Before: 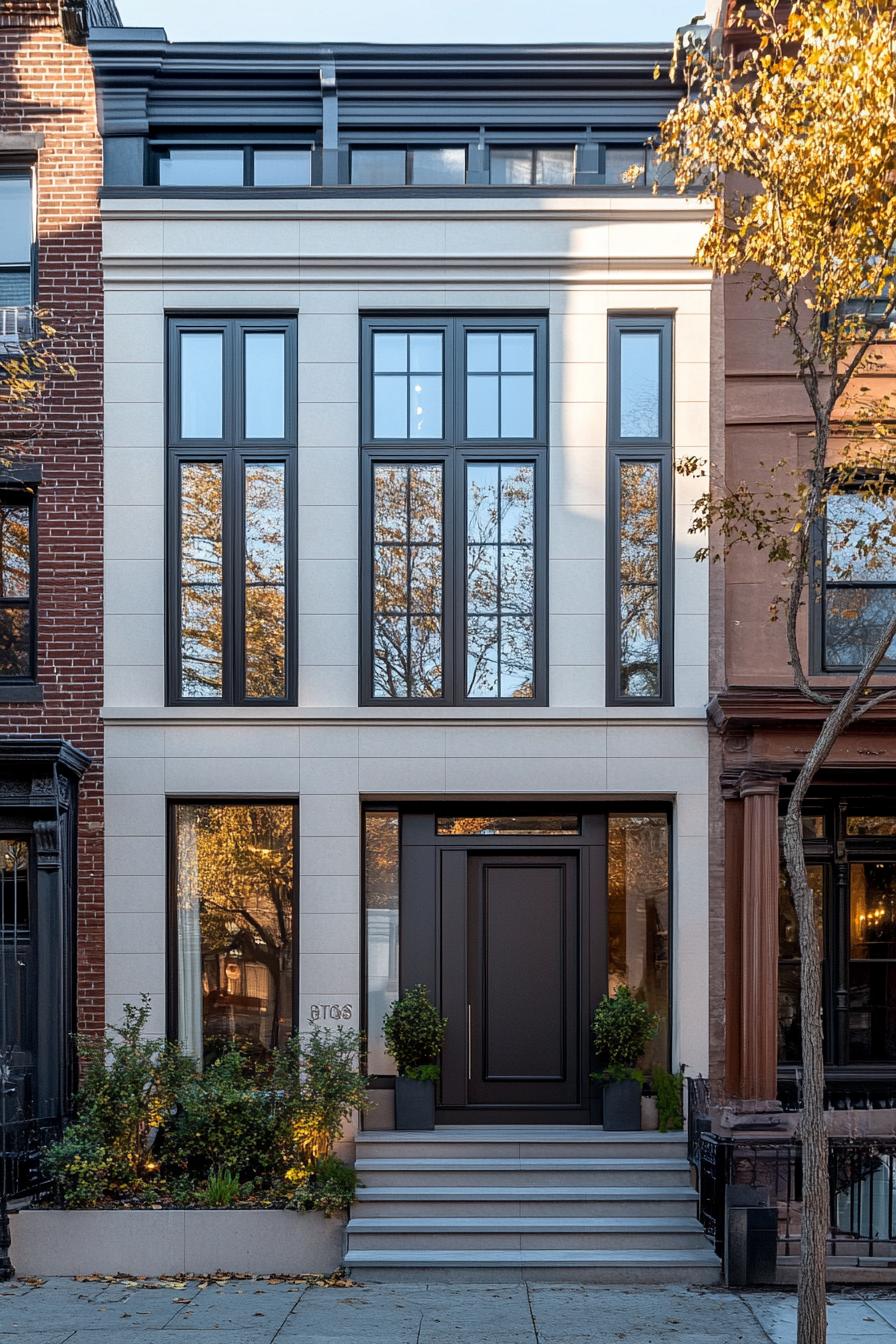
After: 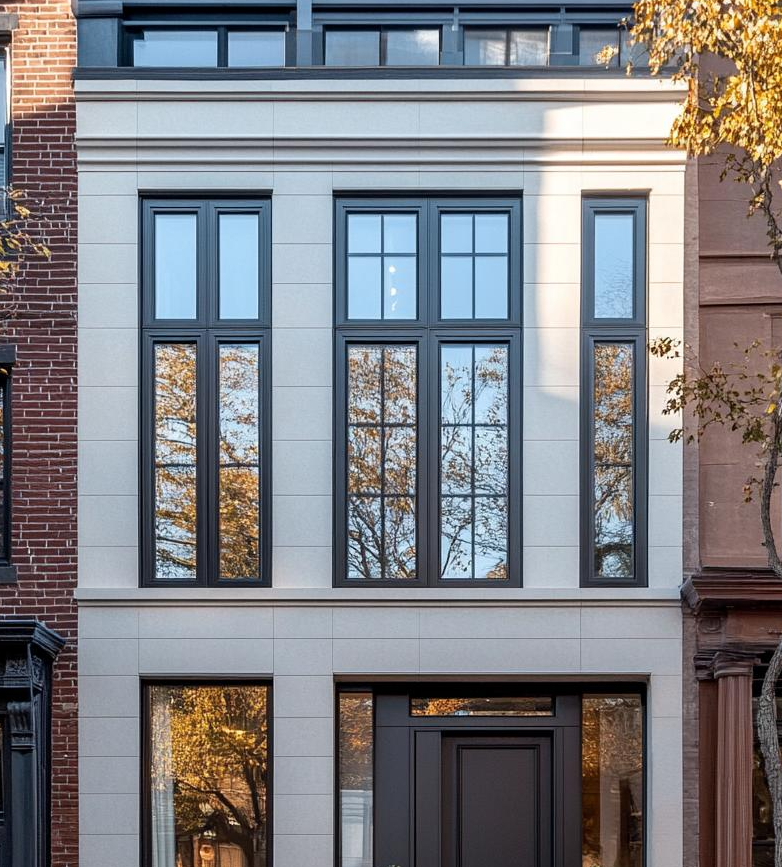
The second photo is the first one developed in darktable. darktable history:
crop: left 2.982%, top 8.903%, right 9.656%, bottom 26.521%
